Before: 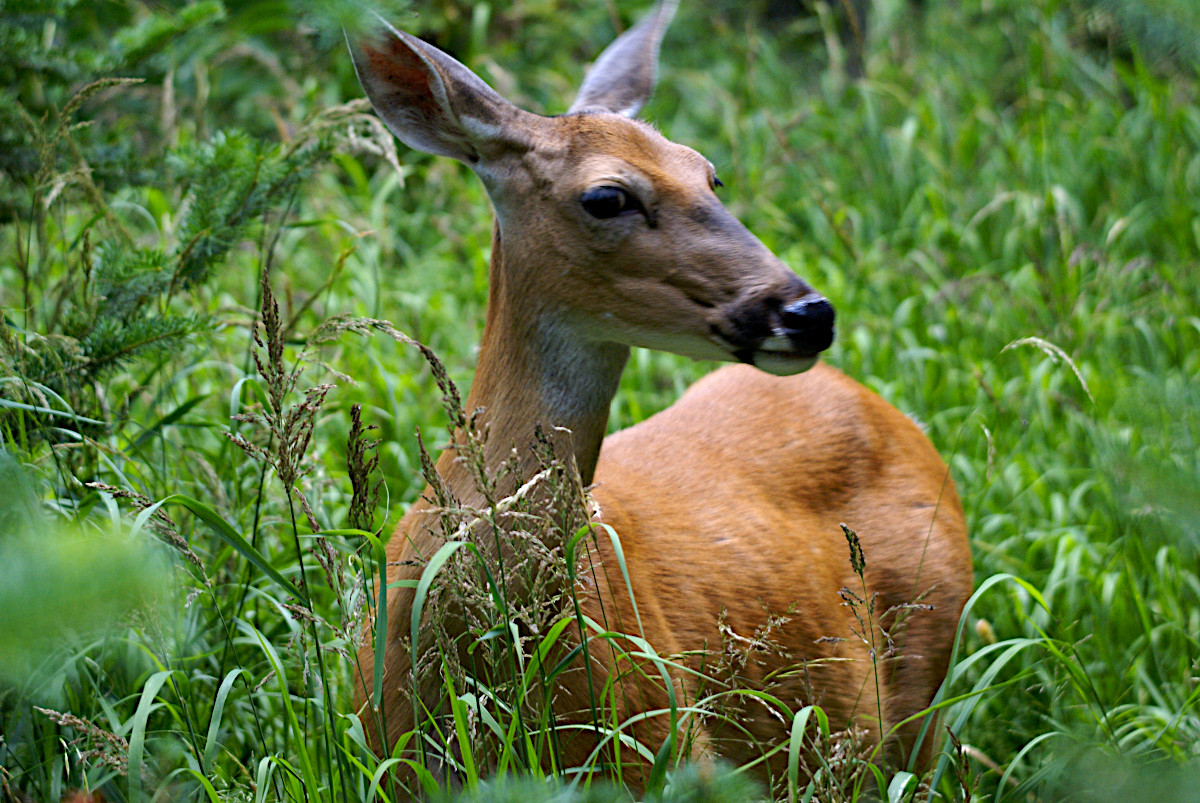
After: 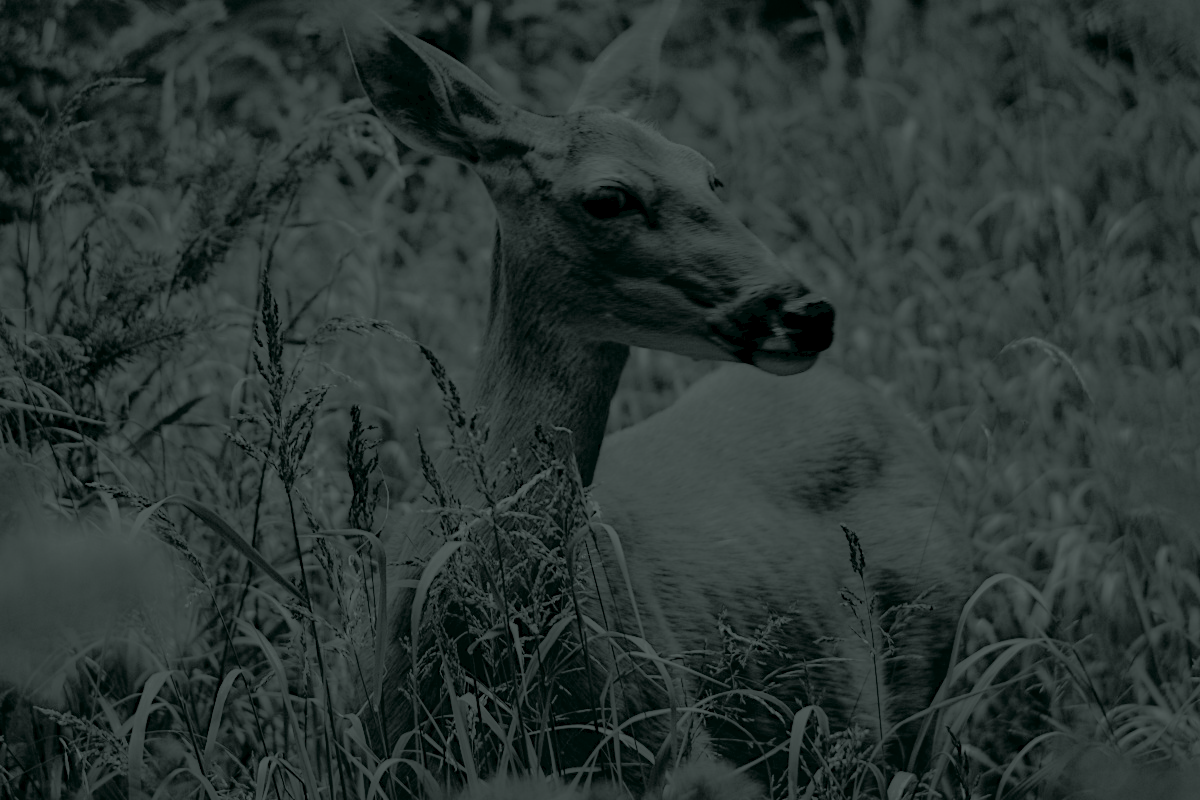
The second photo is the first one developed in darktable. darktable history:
contrast brightness saturation: saturation 0.5
tone equalizer: -8 EV -0.75 EV, -7 EV -0.7 EV, -6 EV -0.6 EV, -5 EV -0.4 EV, -3 EV 0.4 EV, -2 EV 0.6 EV, -1 EV 0.7 EV, +0 EV 0.75 EV, edges refinement/feathering 500, mask exposure compensation -1.57 EV, preserve details no
tone curve: curves: ch0 [(0, 0) (0.003, 0.277) (0.011, 0.277) (0.025, 0.279) (0.044, 0.282) (0.069, 0.286) (0.1, 0.289) (0.136, 0.294) (0.177, 0.318) (0.224, 0.345) (0.277, 0.379) (0.335, 0.425) (0.399, 0.481) (0.468, 0.542) (0.543, 0.594) (0.623, 0.662) (0.709, 0.731) (0.801, 0.792) (0.898, 0.851) (1, 1)], preserve colors none
exposure: black level correction 0.001, exposure 0.955 EV, compensate exposure bias true, compensate highlight preservation false
local contrast: on, module defaults
crop: top 0.05%, bottom 0.098%
colorize: hue 90°, saturation 19%, lightness 1.59%, version 1
filmic rgb: black relative exposure -6.68 EV, white relative exposure 4.56 EV, hardness 3.25
